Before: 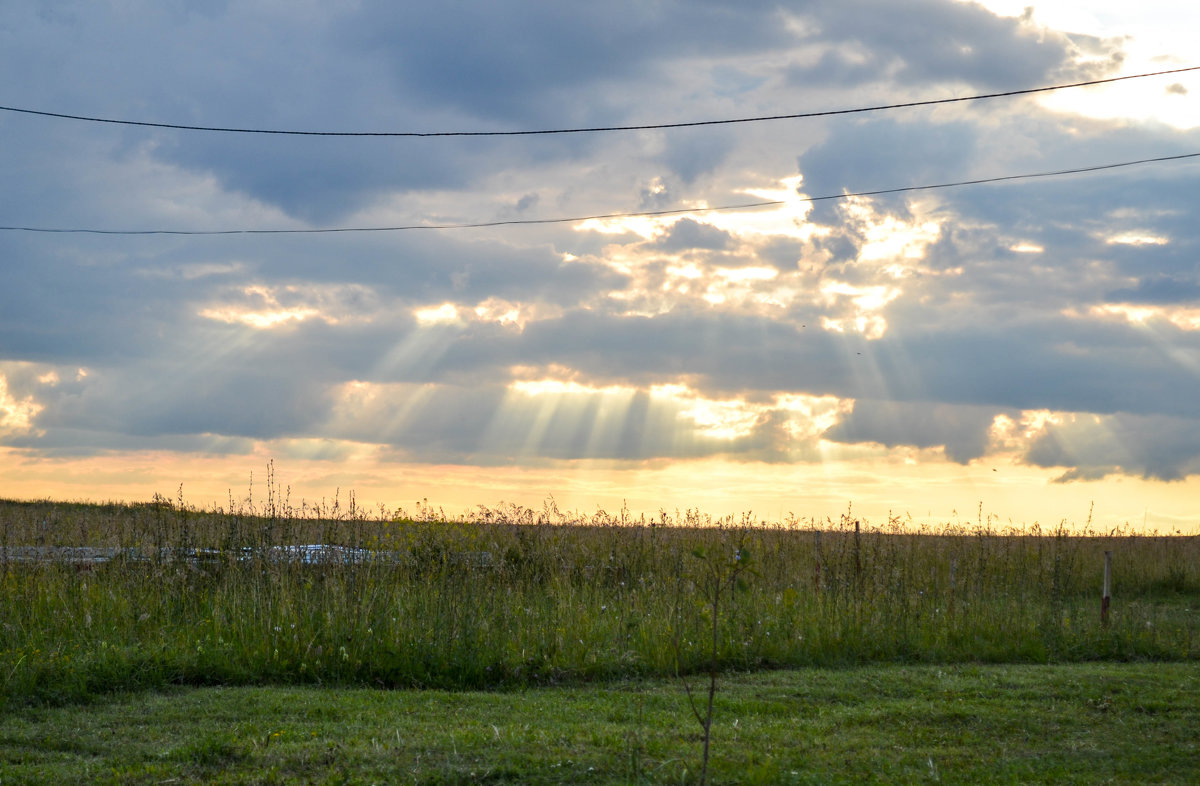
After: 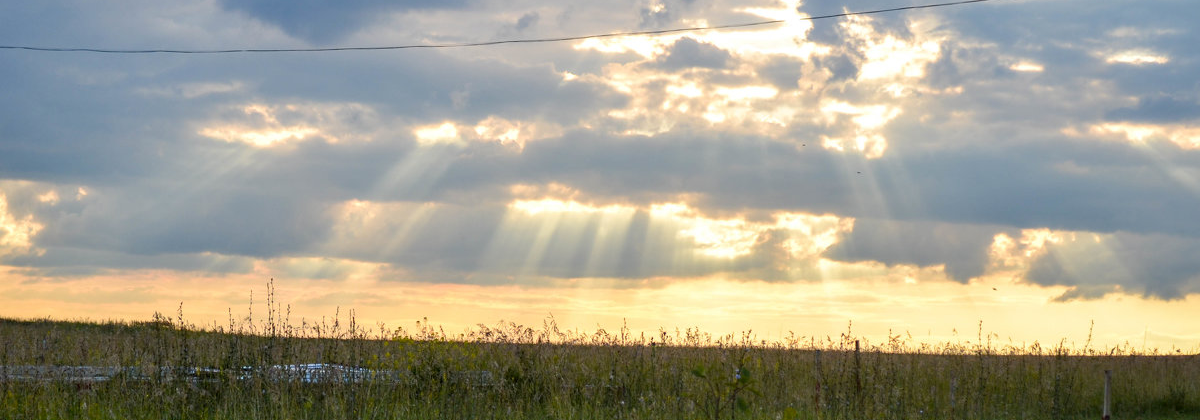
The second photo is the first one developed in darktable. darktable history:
crop and rotate: top 23.043%, bottom 23.437%
exposure: black level correction 0.001, compensate highlight preservation false
